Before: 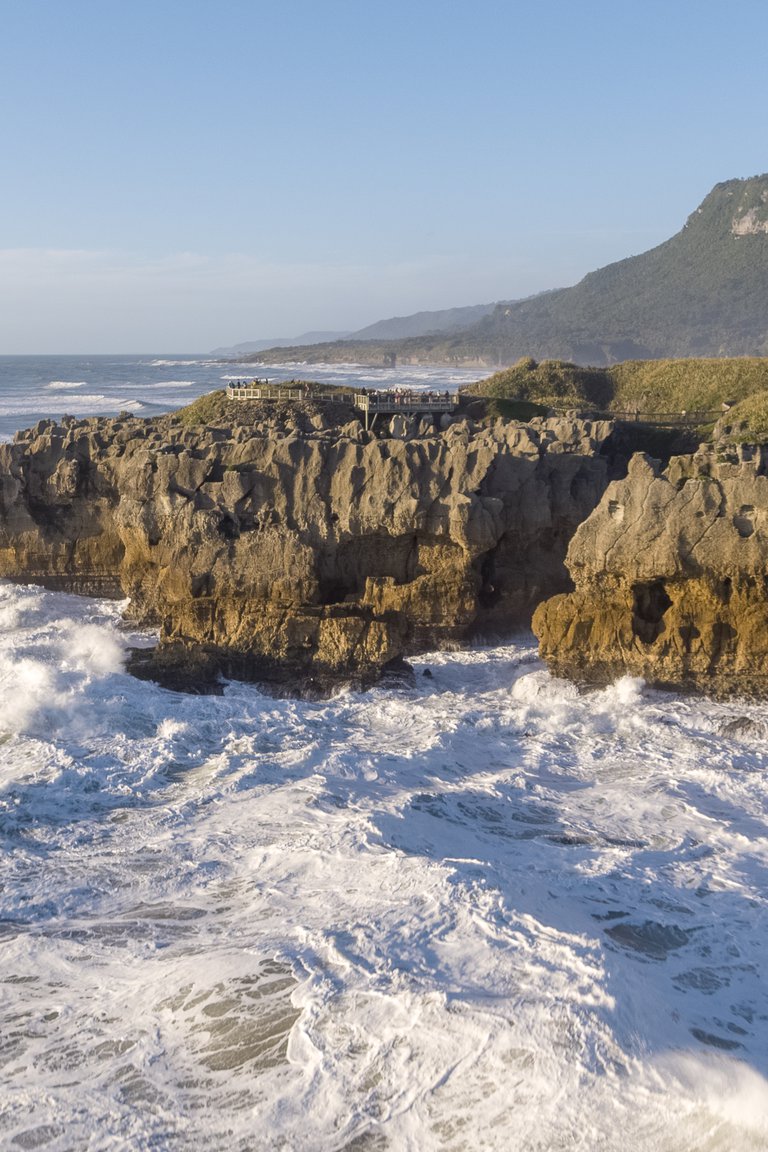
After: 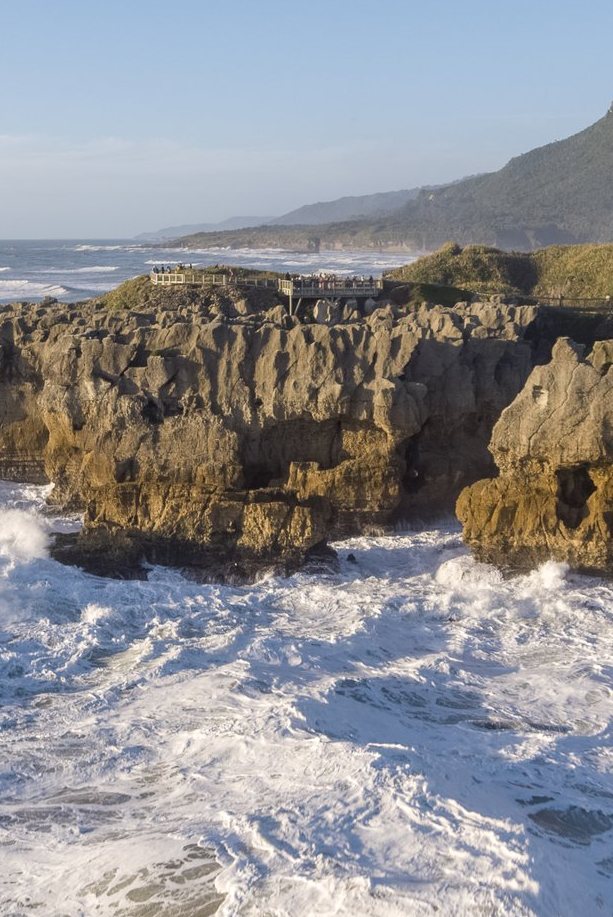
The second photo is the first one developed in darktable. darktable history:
crop and rotate: left 10.006%, top 10.052%, right 10.068%, bottom 10.265%
